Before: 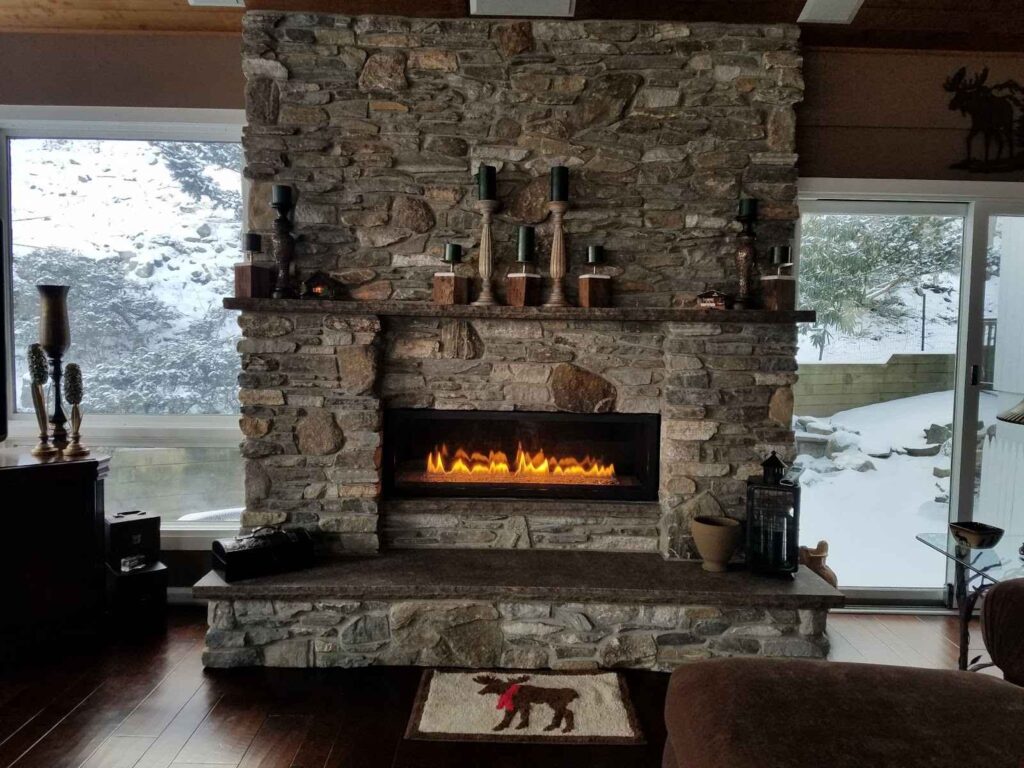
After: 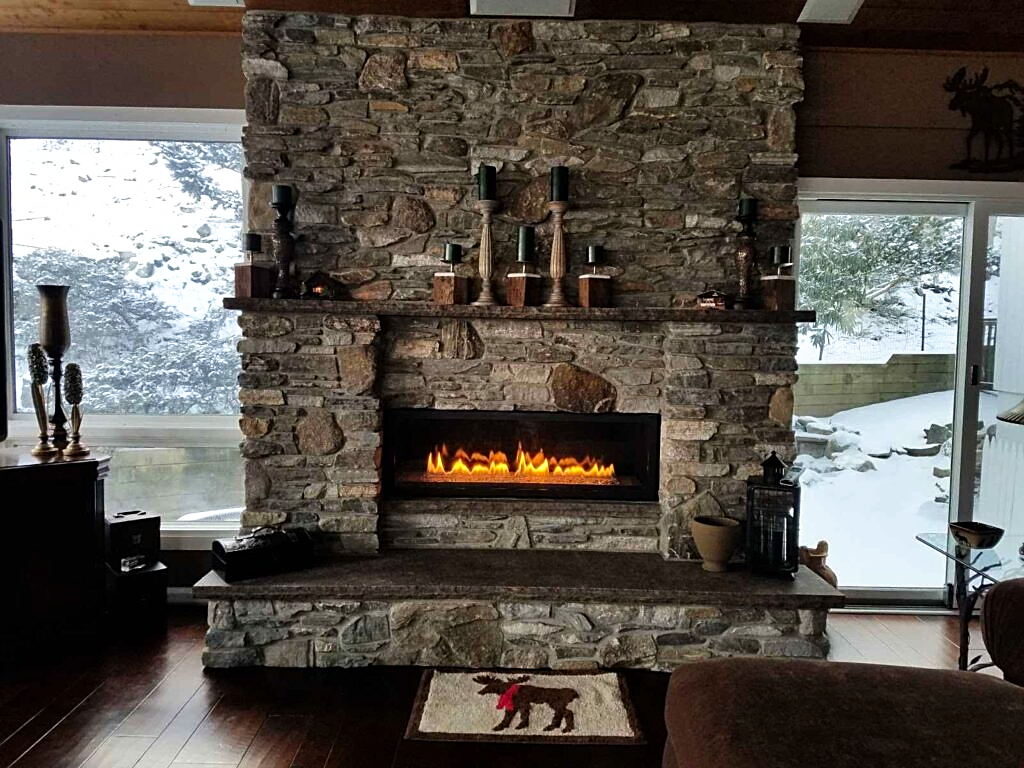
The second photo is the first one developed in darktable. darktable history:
base curve: curves: ch0 [(0, 0) (0.989, 0.992)], preserve colors none
sharpen: on, module defaults
tone curve: curves: ch0 [(0, 0) (0.003, 0.002) (0.011, 0.009) (0.025, 0.021) (0.044, 0.037) (0.069, 0.058) (0.1, 0.083) (0.136, 0.122) (0.177, 0.165) (0.224, 0.216) (0.277, 0.277) (0.335, 0.344) (0.399, 0.418) (0.468, 0.499) (0.543, 0.586) (0.623, 0.679) (0.709, 0.779) (0.801, 0.877) (0.898, 0.977) (1, 1)], preserve colors none
